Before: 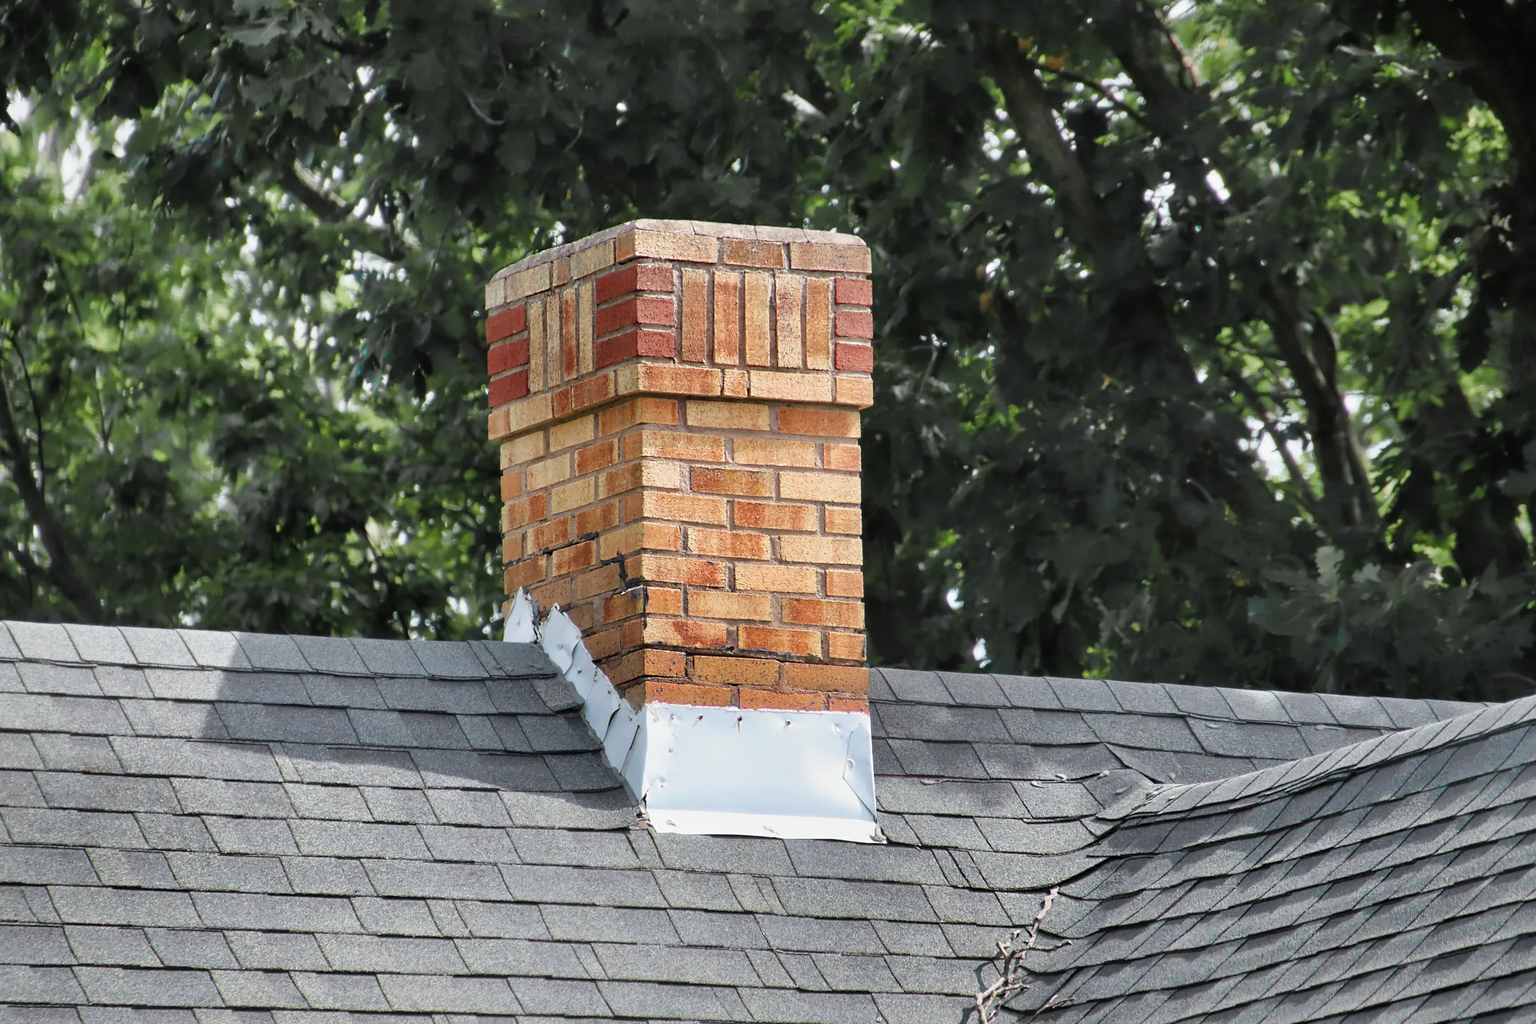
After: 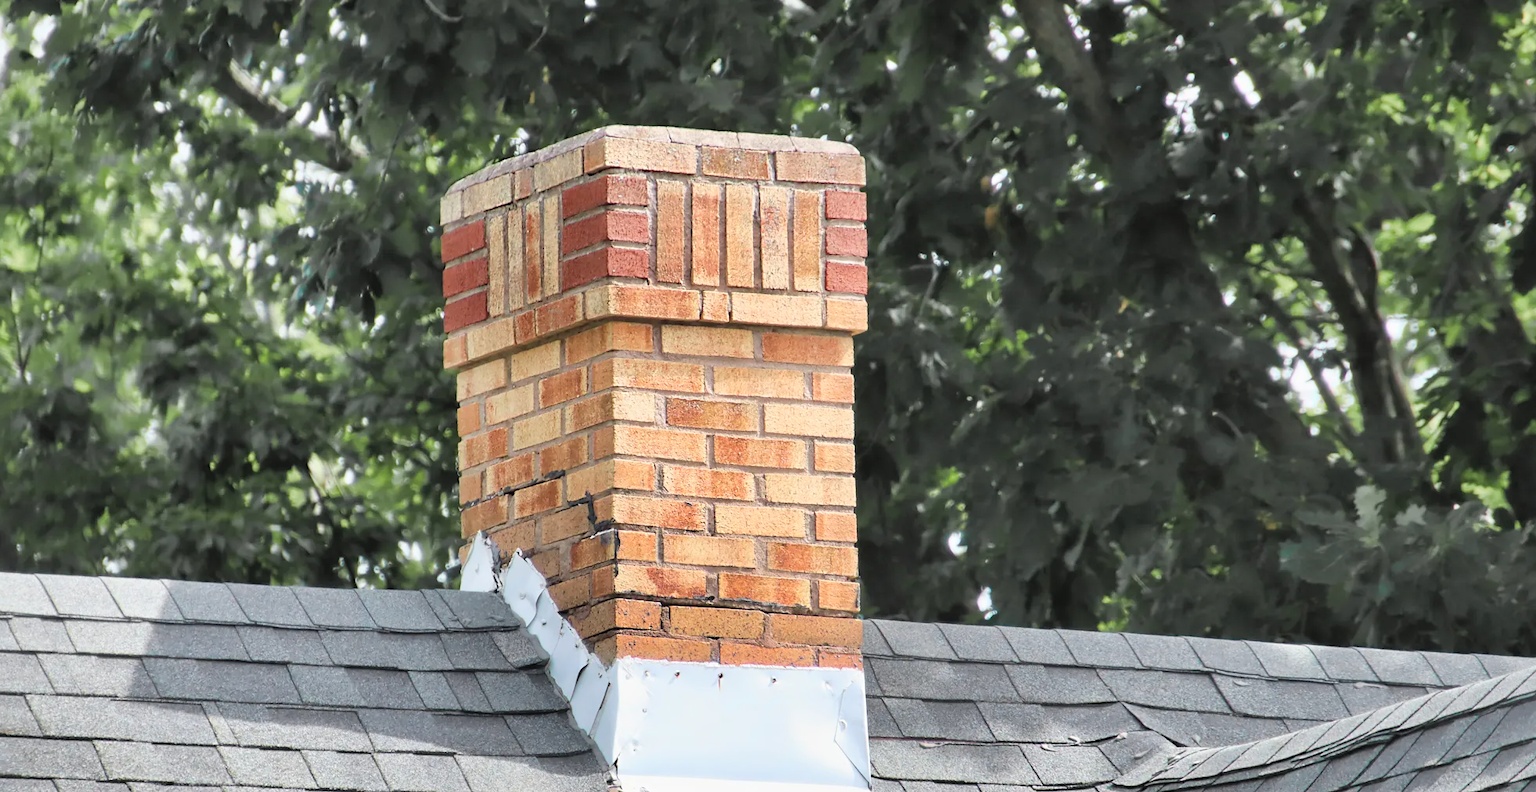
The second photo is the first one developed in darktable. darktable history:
contrast brightness saturation: contrast 0.14, brightness 0.21
crop: left 5.596%, top 10.314%, right 3.534%, bottom 19.395%
